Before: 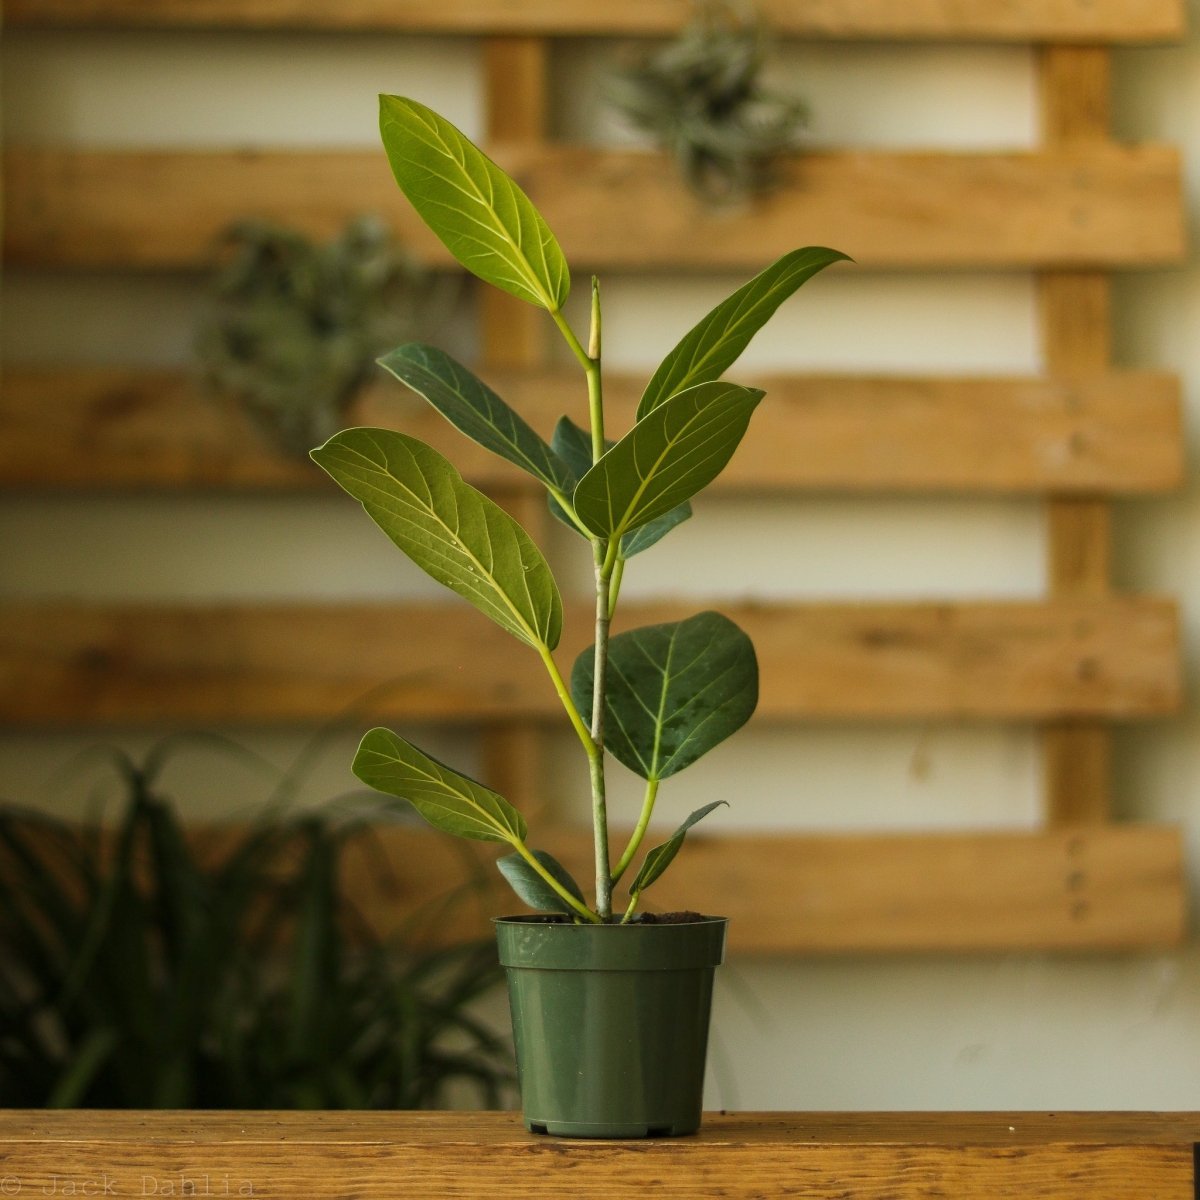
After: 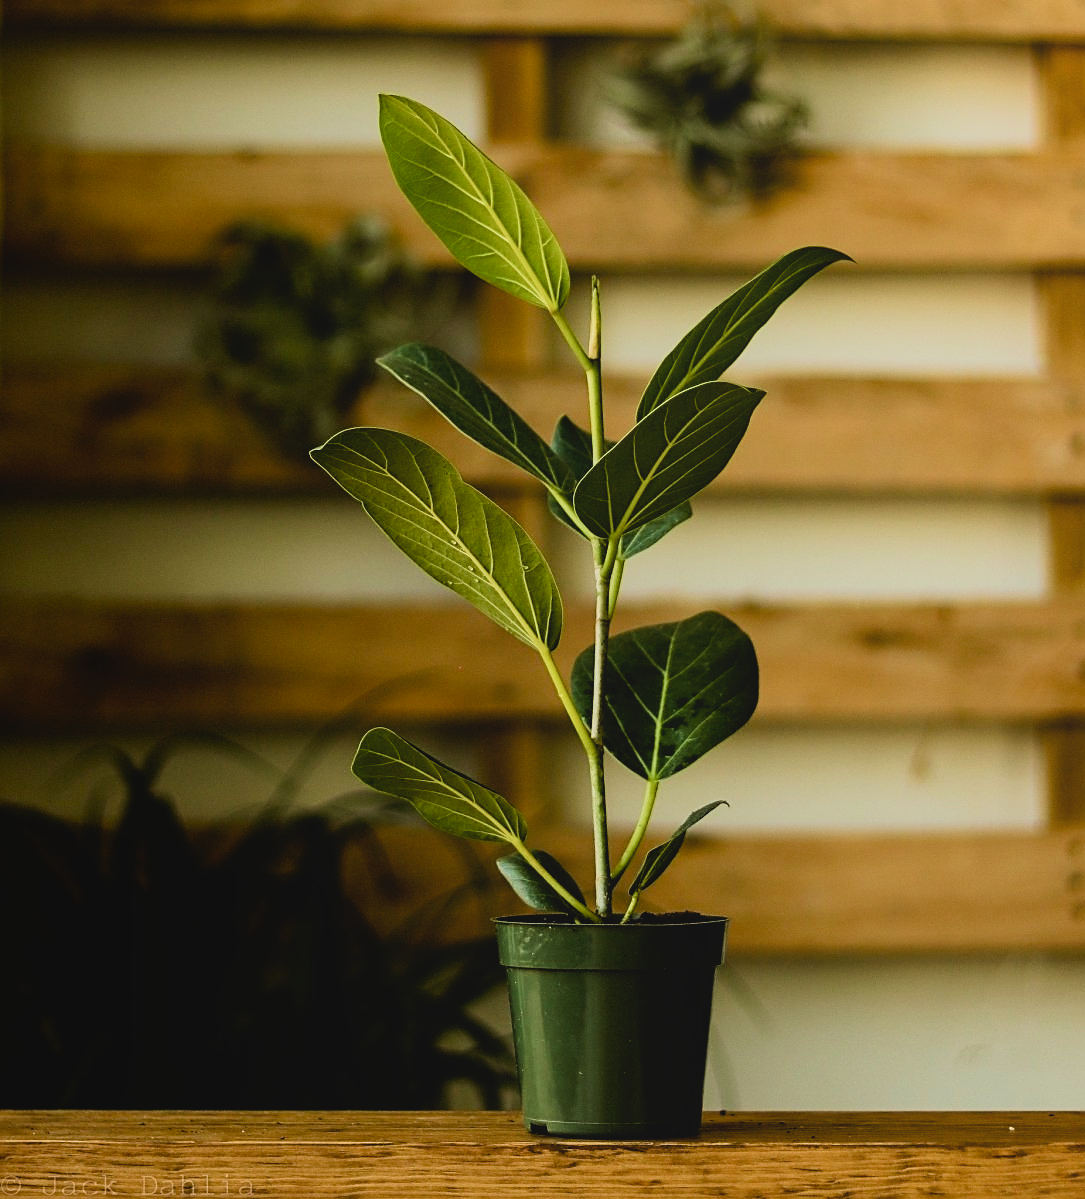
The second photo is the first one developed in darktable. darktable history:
filmic rgb: black relative exposure -4.98 EV, white relative exposure 3.97 EV, hardness 2.89, contrast 1.411
crop: right 9.513%, bottom 0.046%
sharpen: on, module defaults
color balance rgb: power › hue 61.17°, linear chroma grading › global chroma 8.411%, perceptual saturation grading › global saturation 20%, perceptual saturation grading › highlights -49.441%, perceptual saturation grading › shadows 24.571%, perceptual brilliance grading › highlights 13.878%, perceptual brilliance grading › shadows -18.373%
velvia: on, module defaults
local contrast: highlights 69%, shadows 68%, detail 82%, midtone range 0.32
